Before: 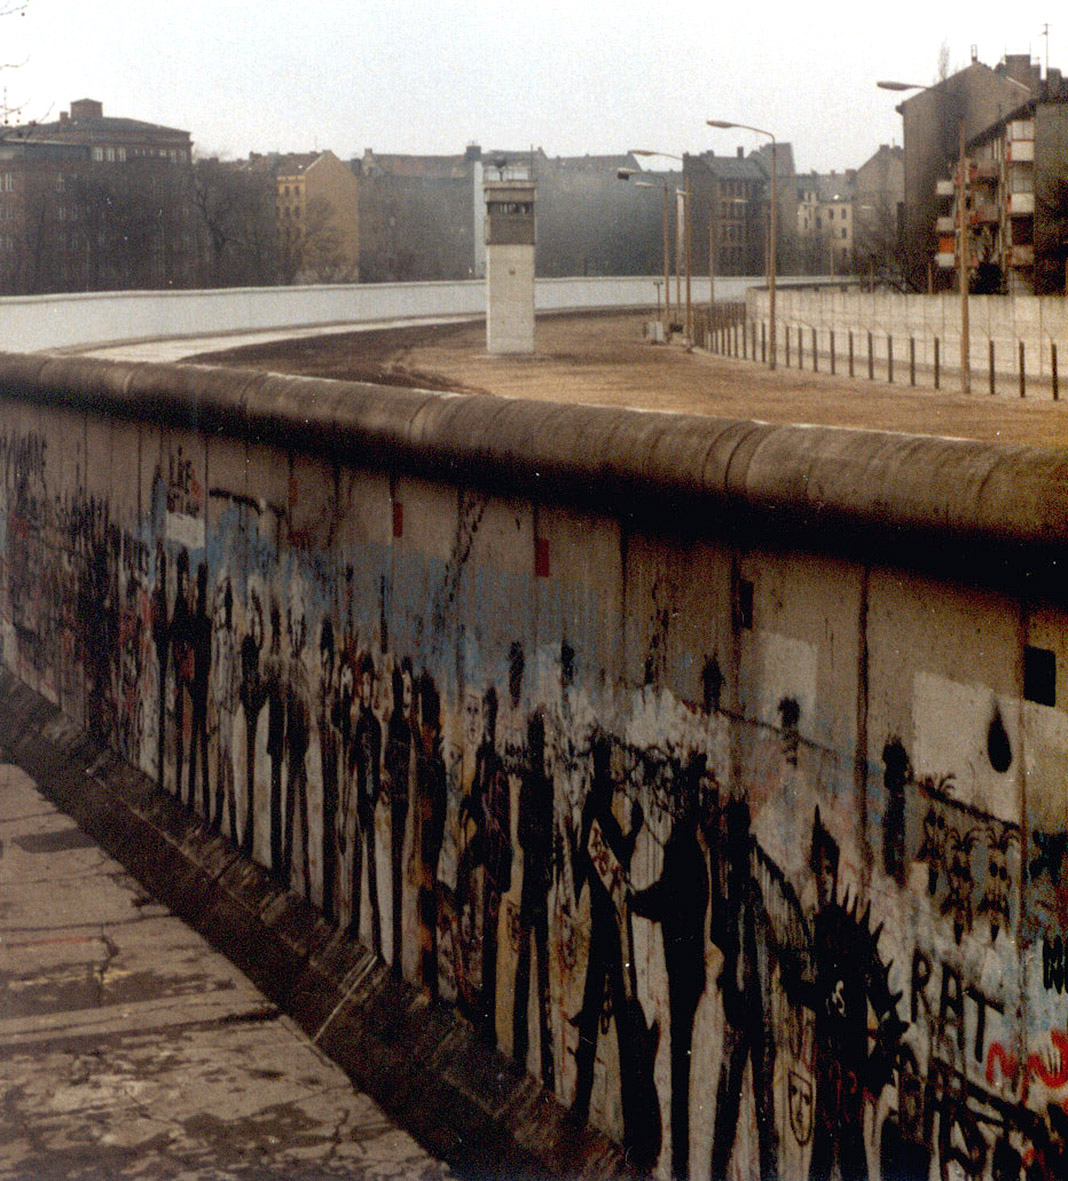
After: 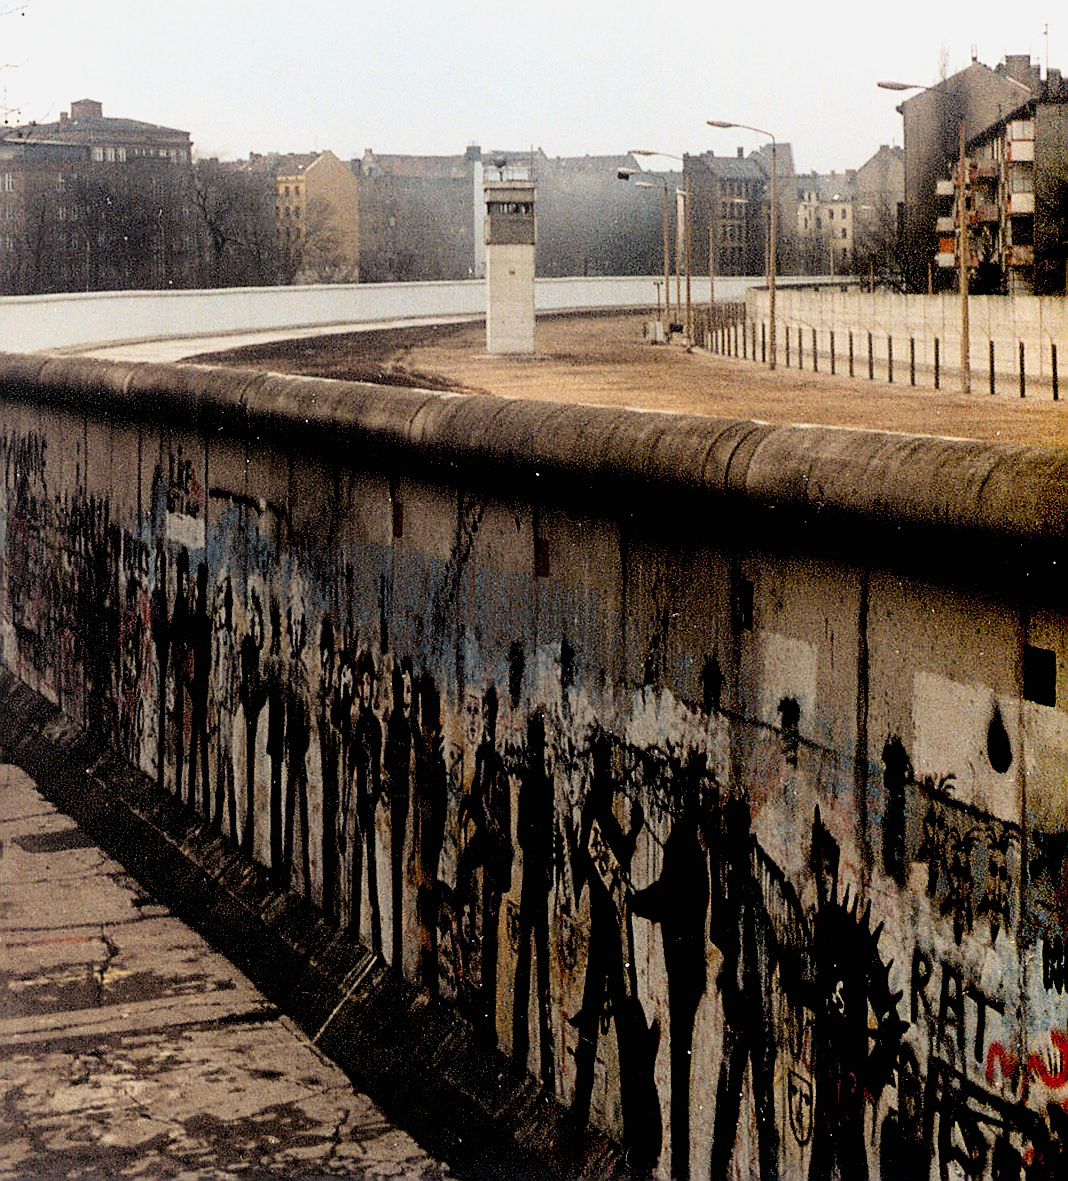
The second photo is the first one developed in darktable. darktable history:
contrast brightness saturation: contrast 0.2, brightness 0.16, saturation 0.22
sharpen: radius 1.4, amount 1.25, threshold 0.7
filmic rgb: black relative exposure -3.86 EV, white relative exposure 3.48 EV, hardness 2.63, contrast 1.103
